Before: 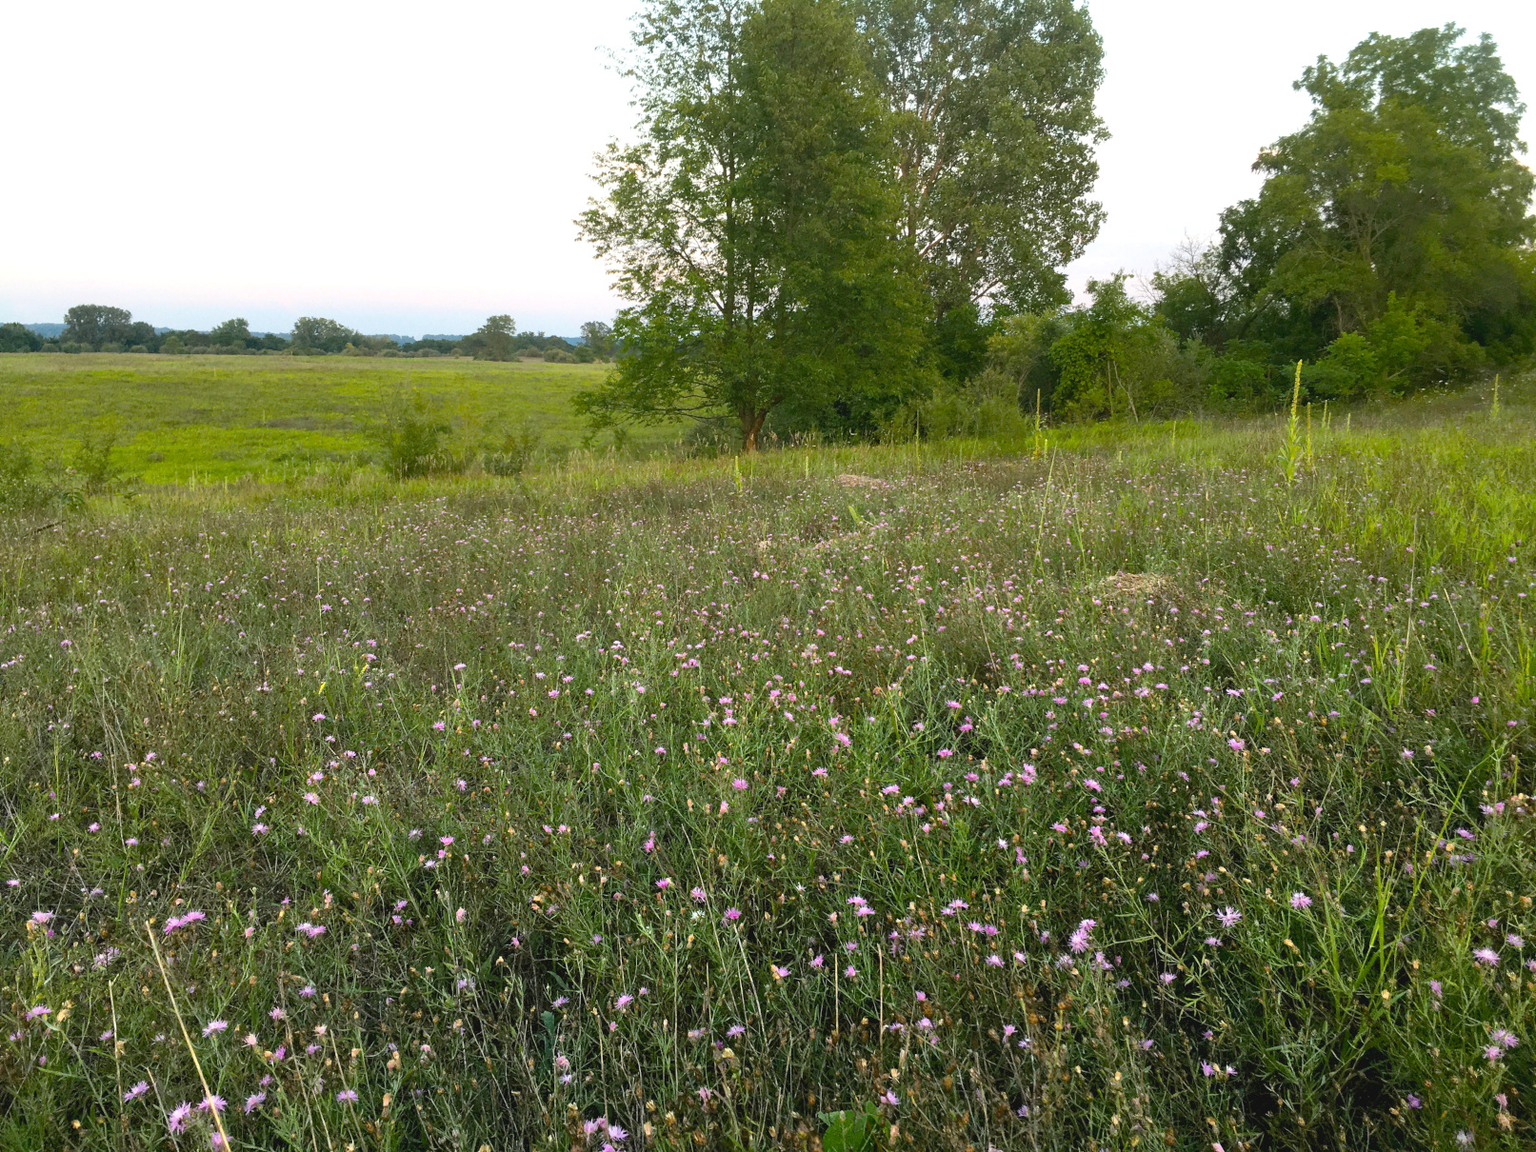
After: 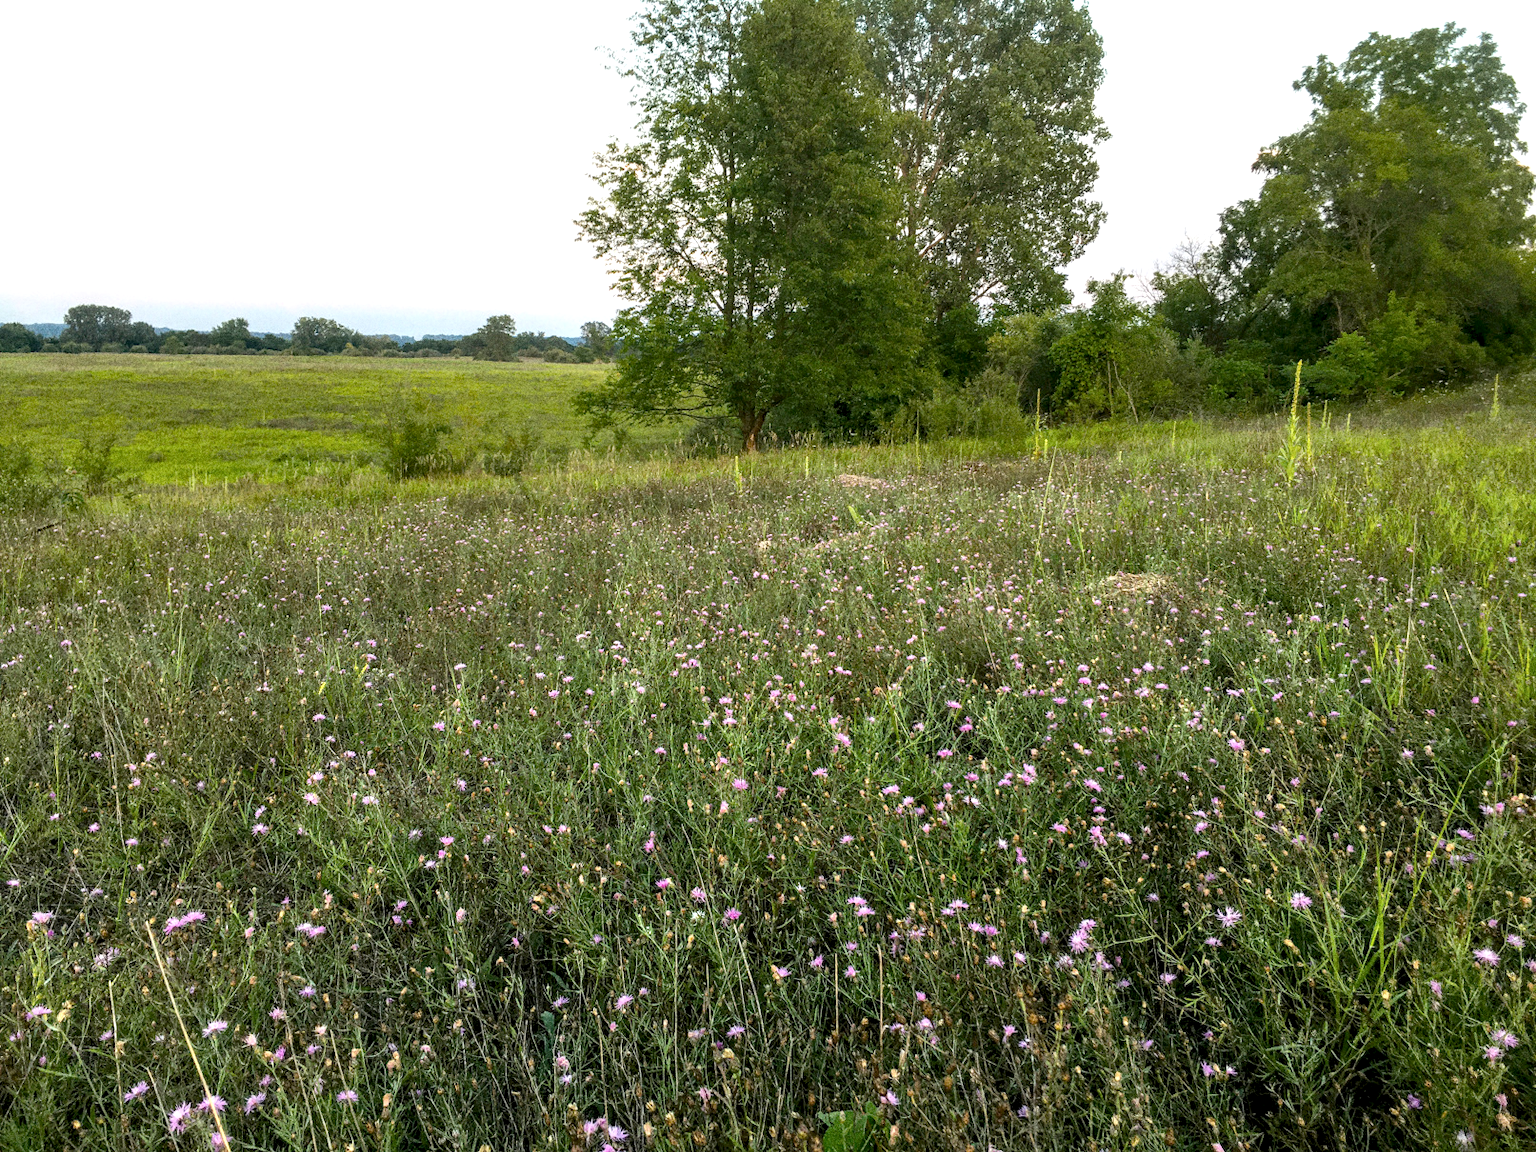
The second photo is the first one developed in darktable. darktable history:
grain: coarseness 9.61 ISO, strength 35.62%
color correction: highlights a* -0.137, highlights b* 0.137
local contrast: detail 150%
exposure: compensate highlight preservation false
